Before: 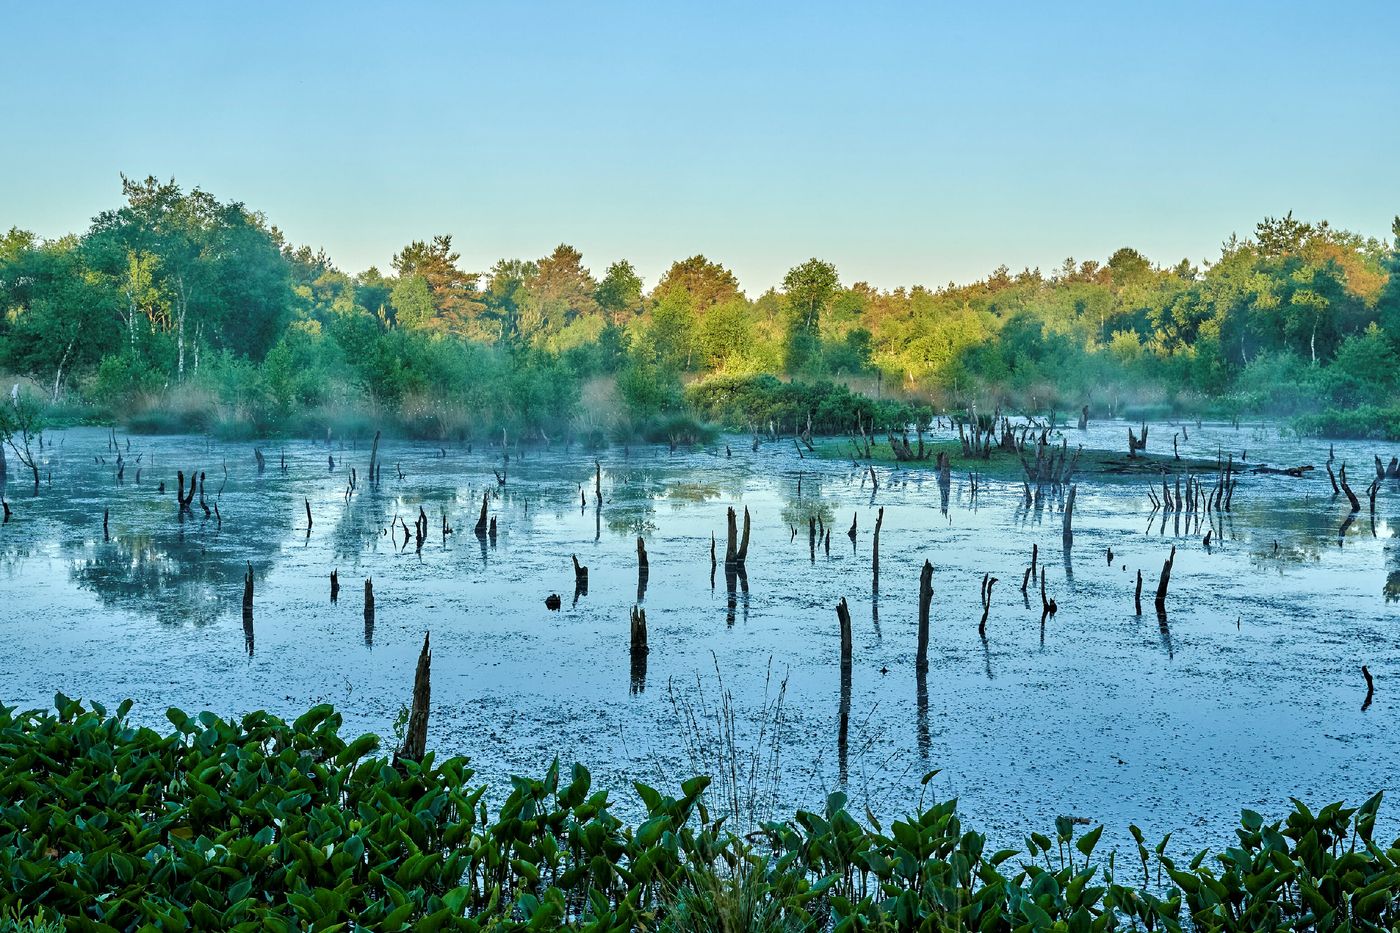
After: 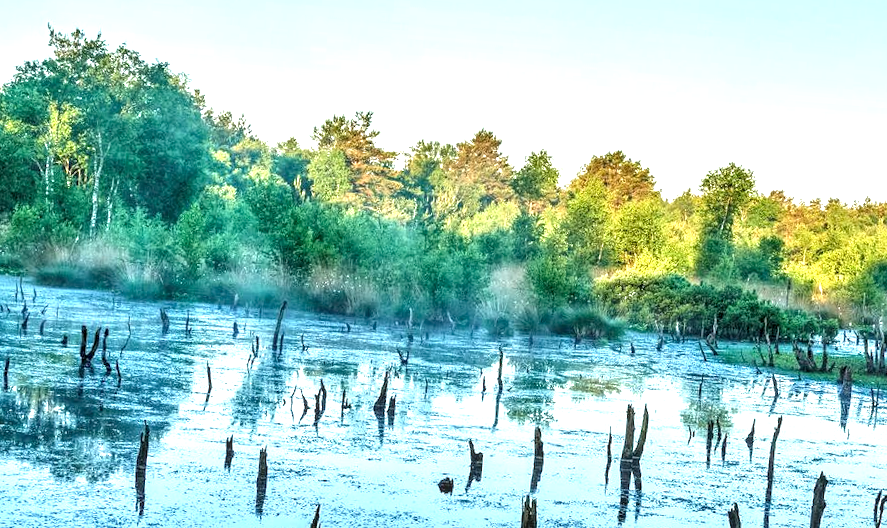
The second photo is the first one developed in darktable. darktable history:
crop and rotate: angle -4.46°, left 2.11%, top 6.894%, right 27.295%, bottom 30.082%
local contrast: highlights 21%, detail 150%
exposure: black level correction 0, exposure 1.001 EV, compensate highlight preservation false
